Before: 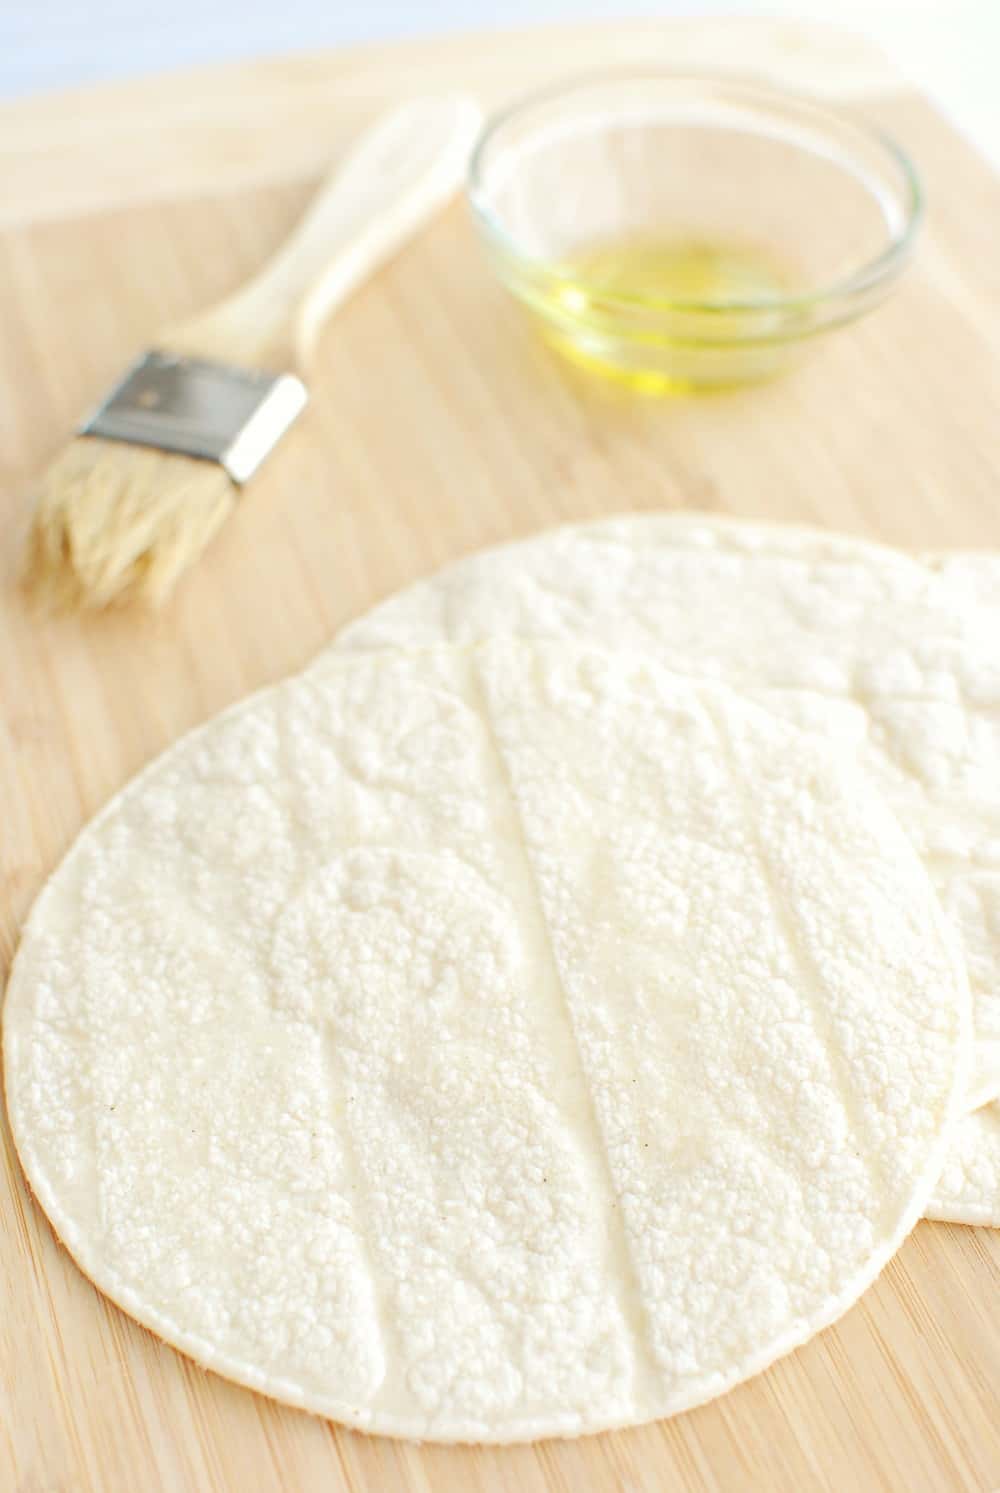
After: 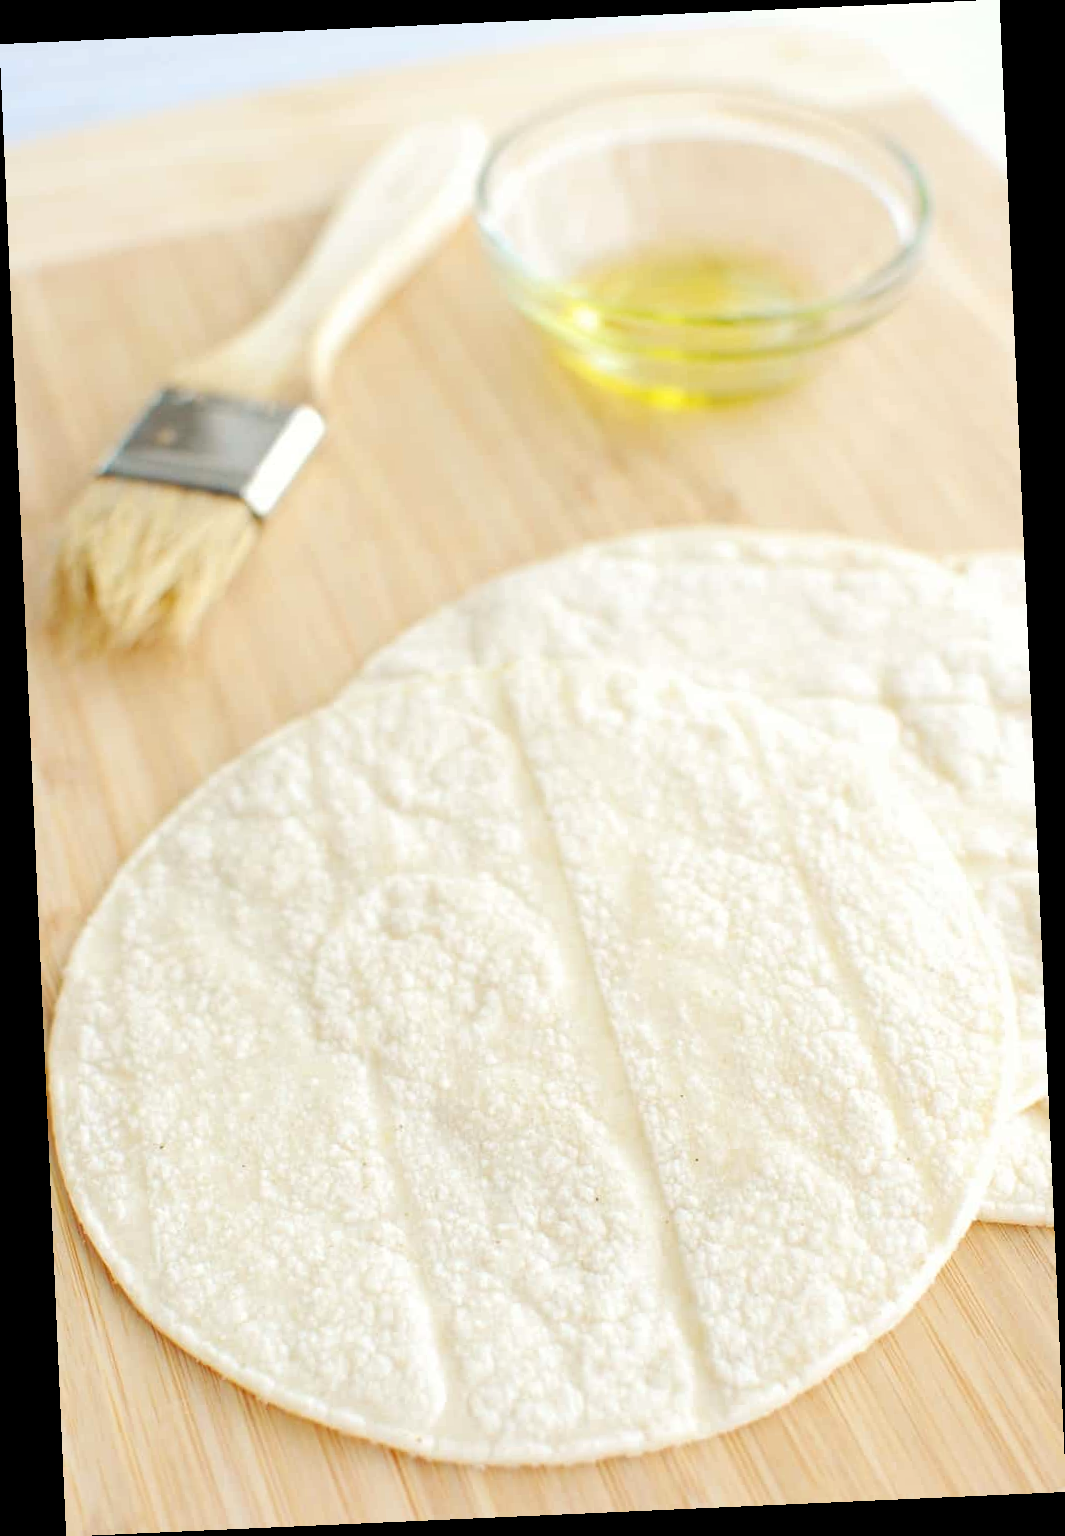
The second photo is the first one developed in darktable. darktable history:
haze removal: compatibility mode true, adaptive false
rotate and perspective: rotation -2.56°, automatic cropping off
